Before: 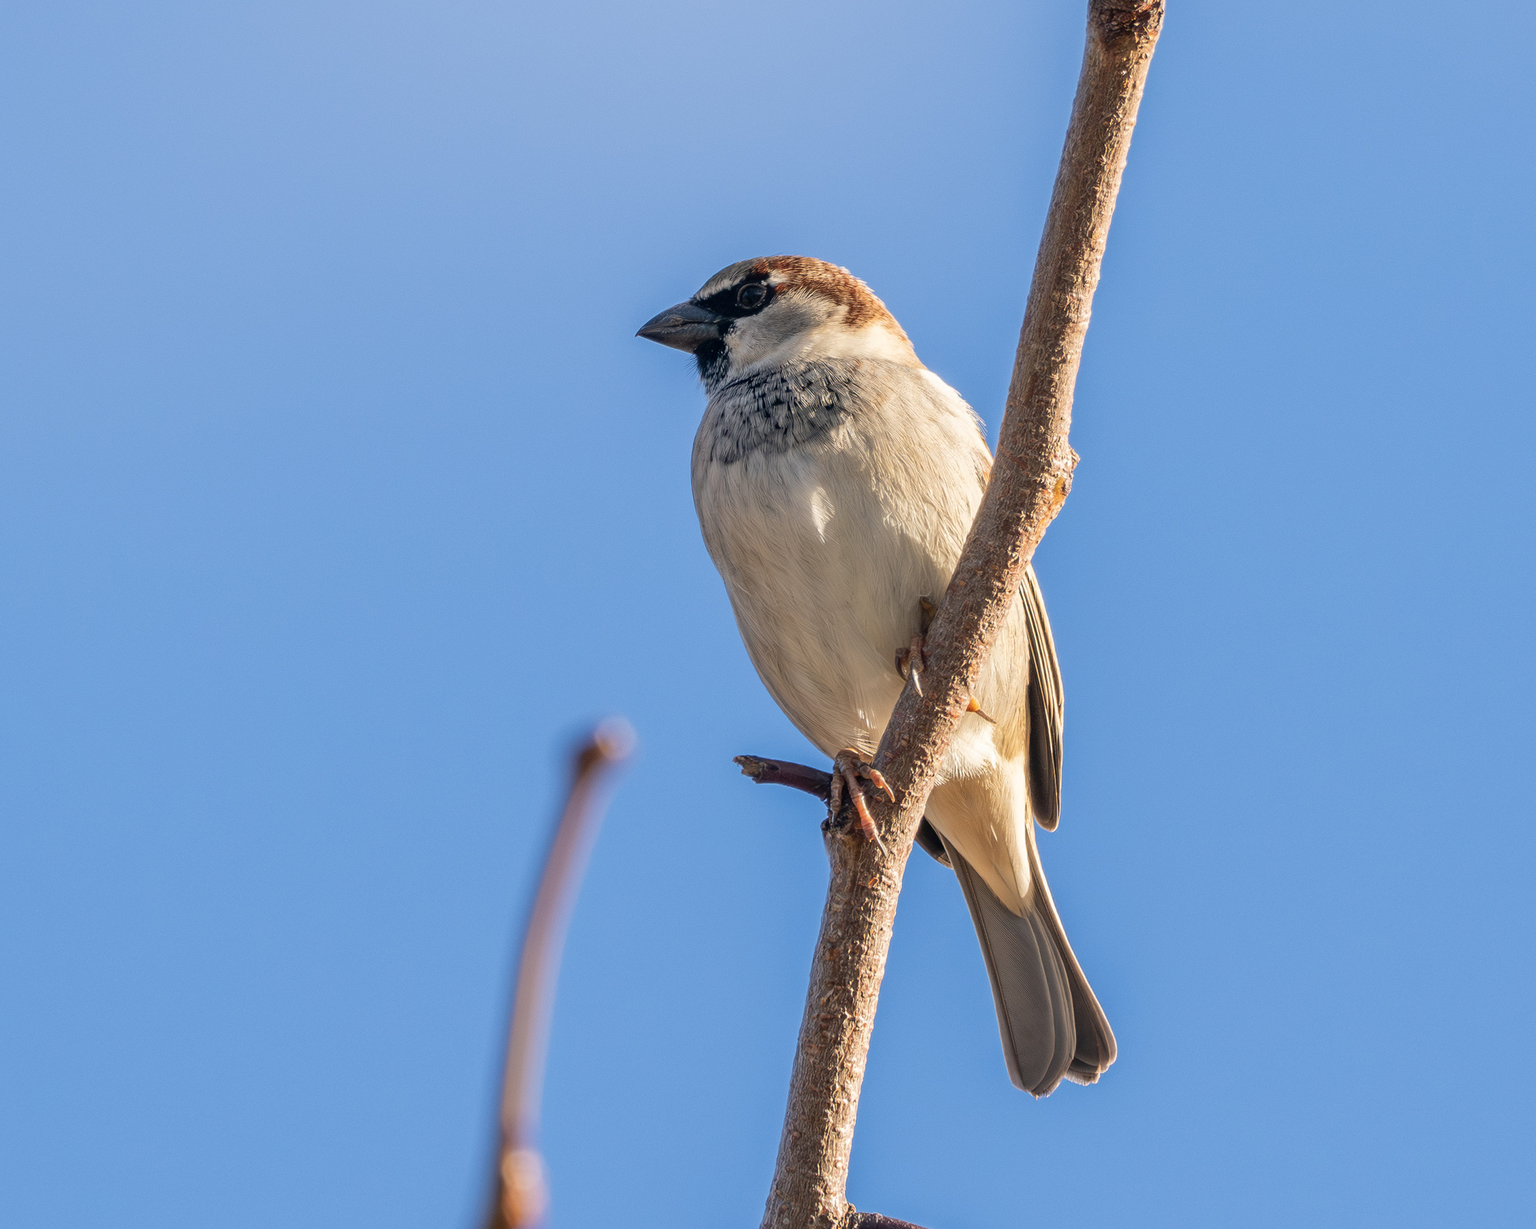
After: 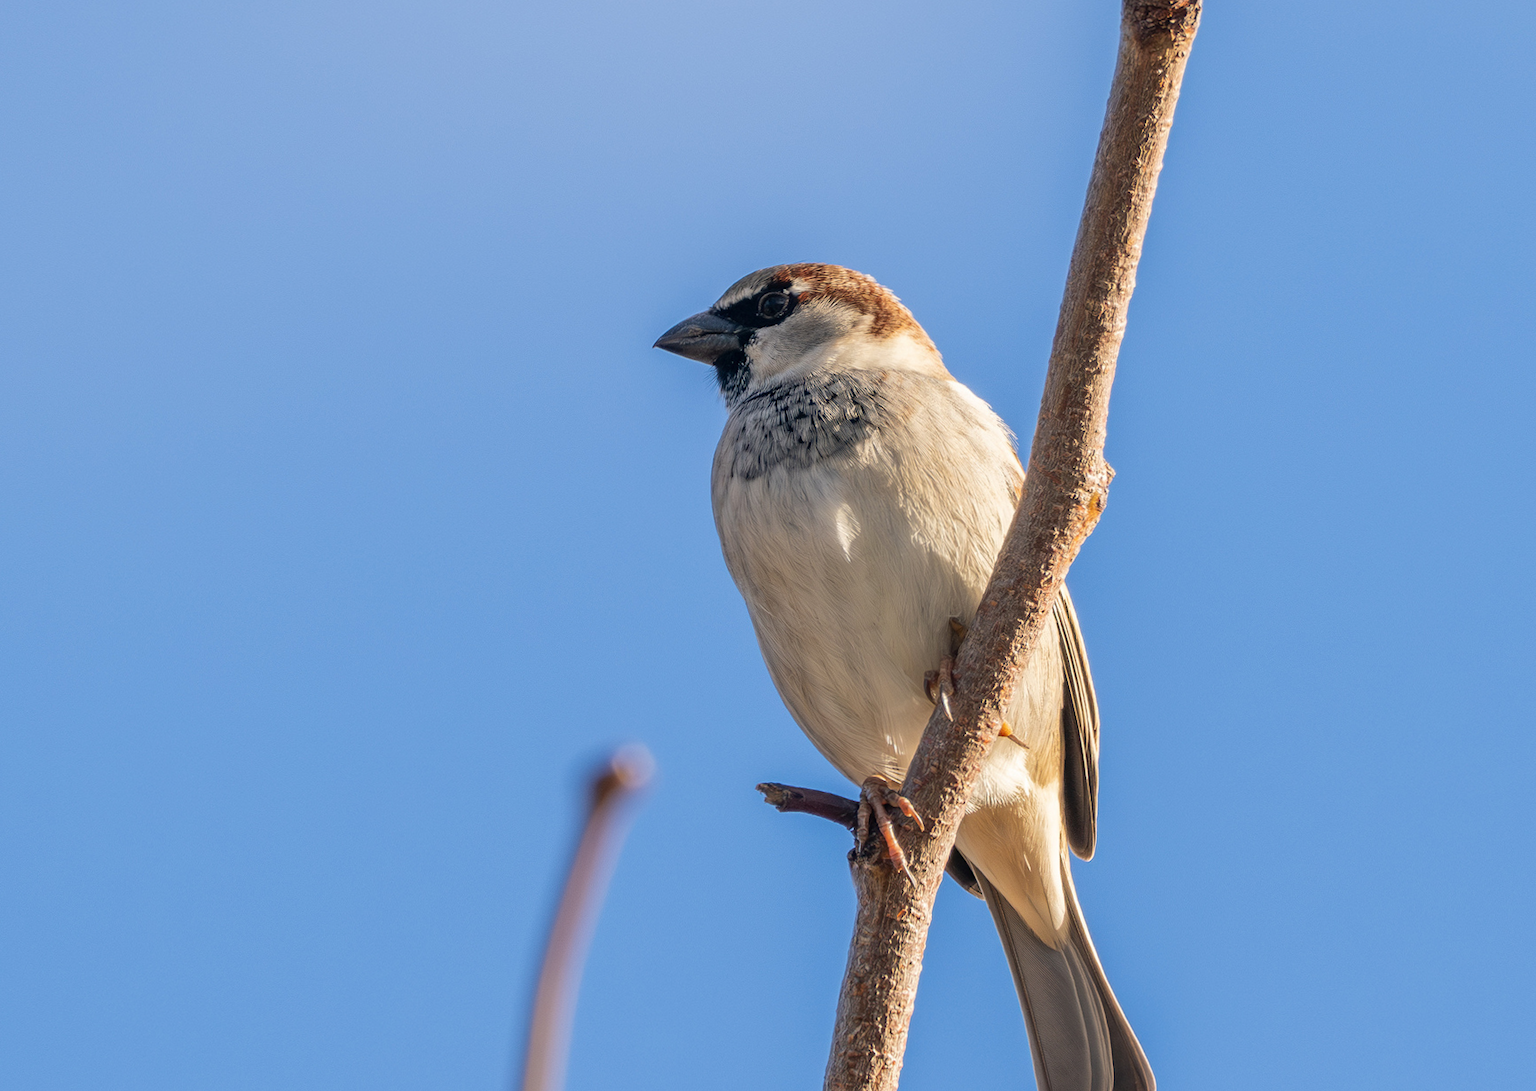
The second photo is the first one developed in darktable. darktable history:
crop and rotate: angle 0.2°, left 0.275%, right 3.127%, bottom 14.18%
vibrance: on, module defaults
